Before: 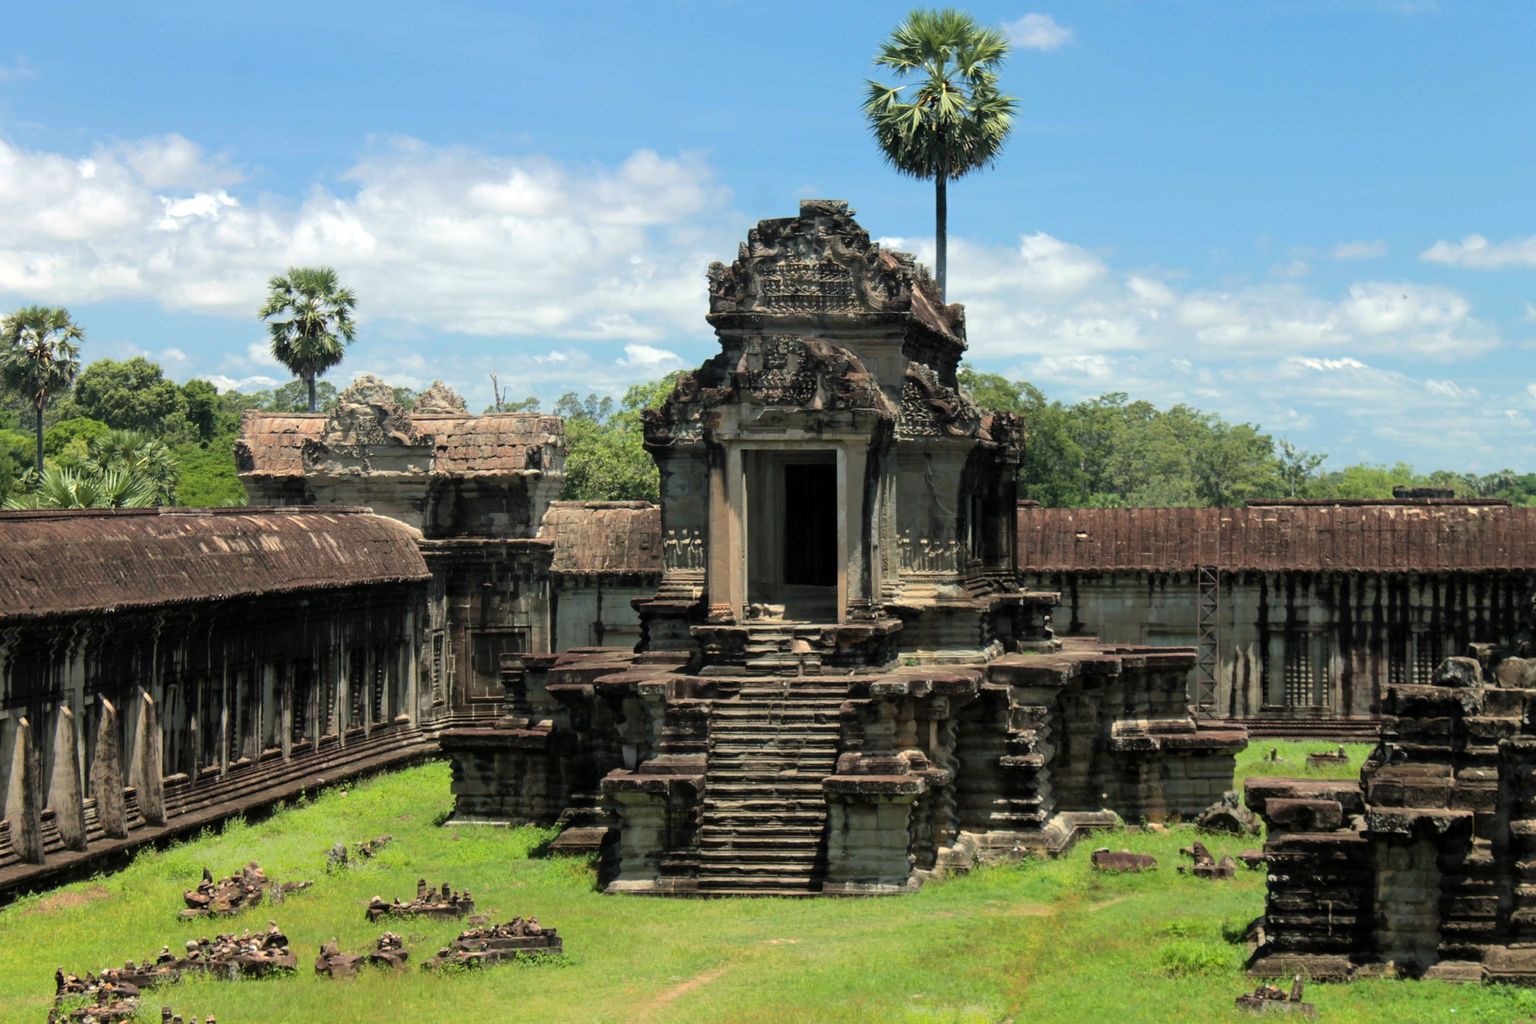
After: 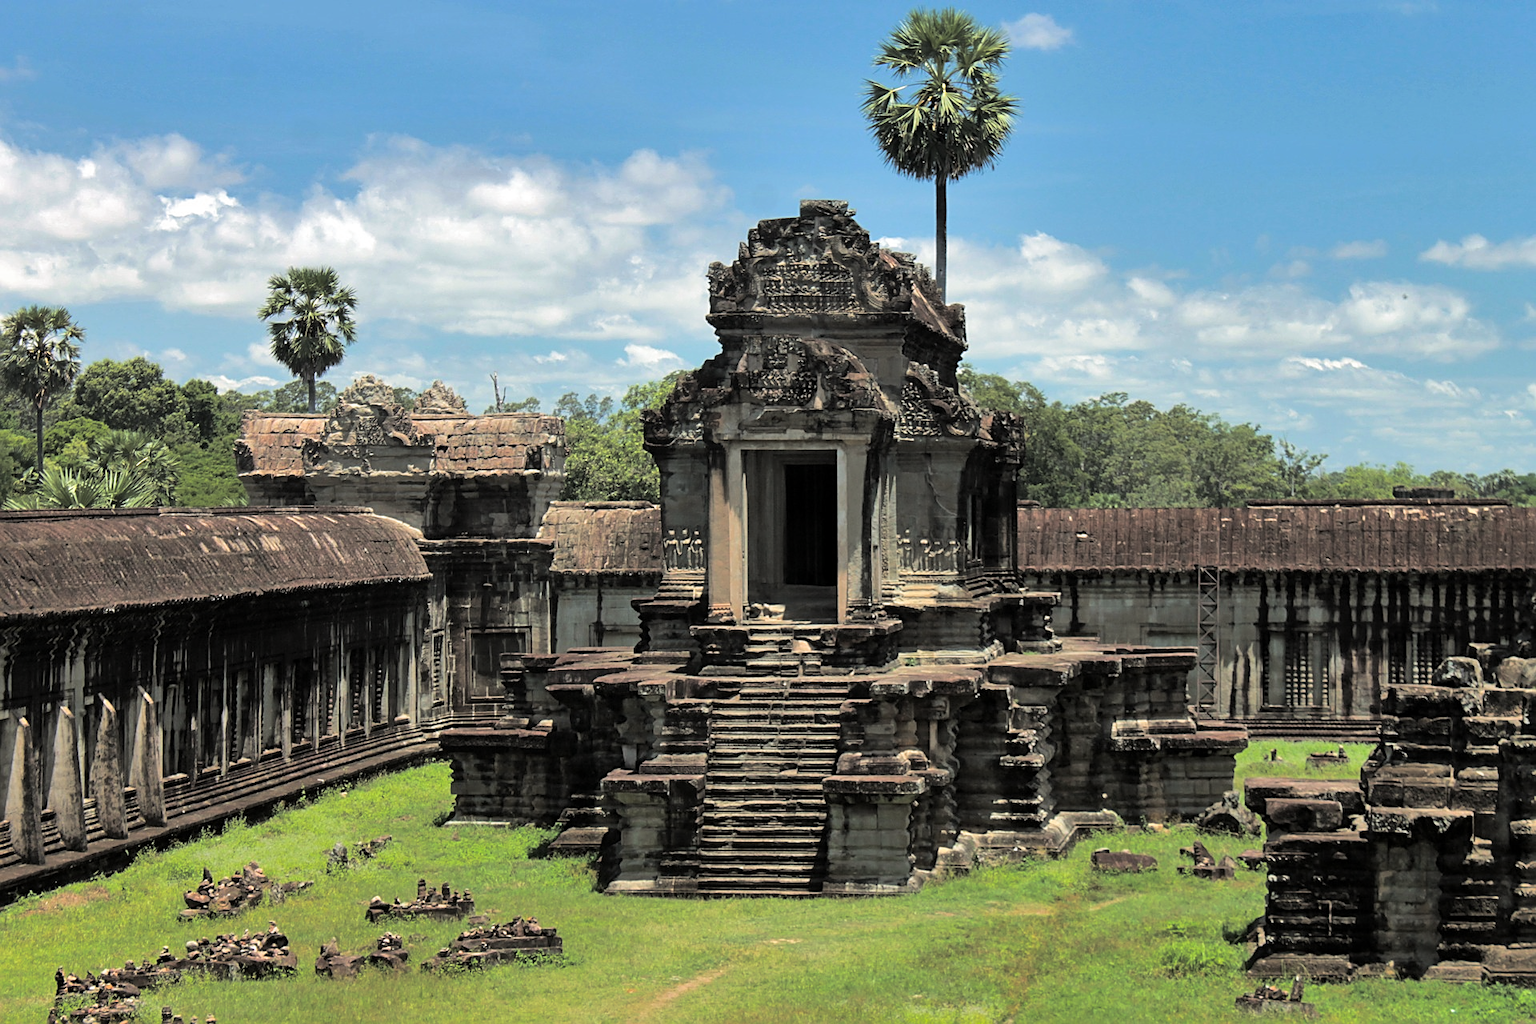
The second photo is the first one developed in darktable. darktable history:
shadows and highlights: soften with gaussian
split-toning: shadows › hue 36°, shadows › saturation 0.05, highlights › hue 10.8°, highlights › saturation 0.15, compress 40%
sharpen: on, module defaults
